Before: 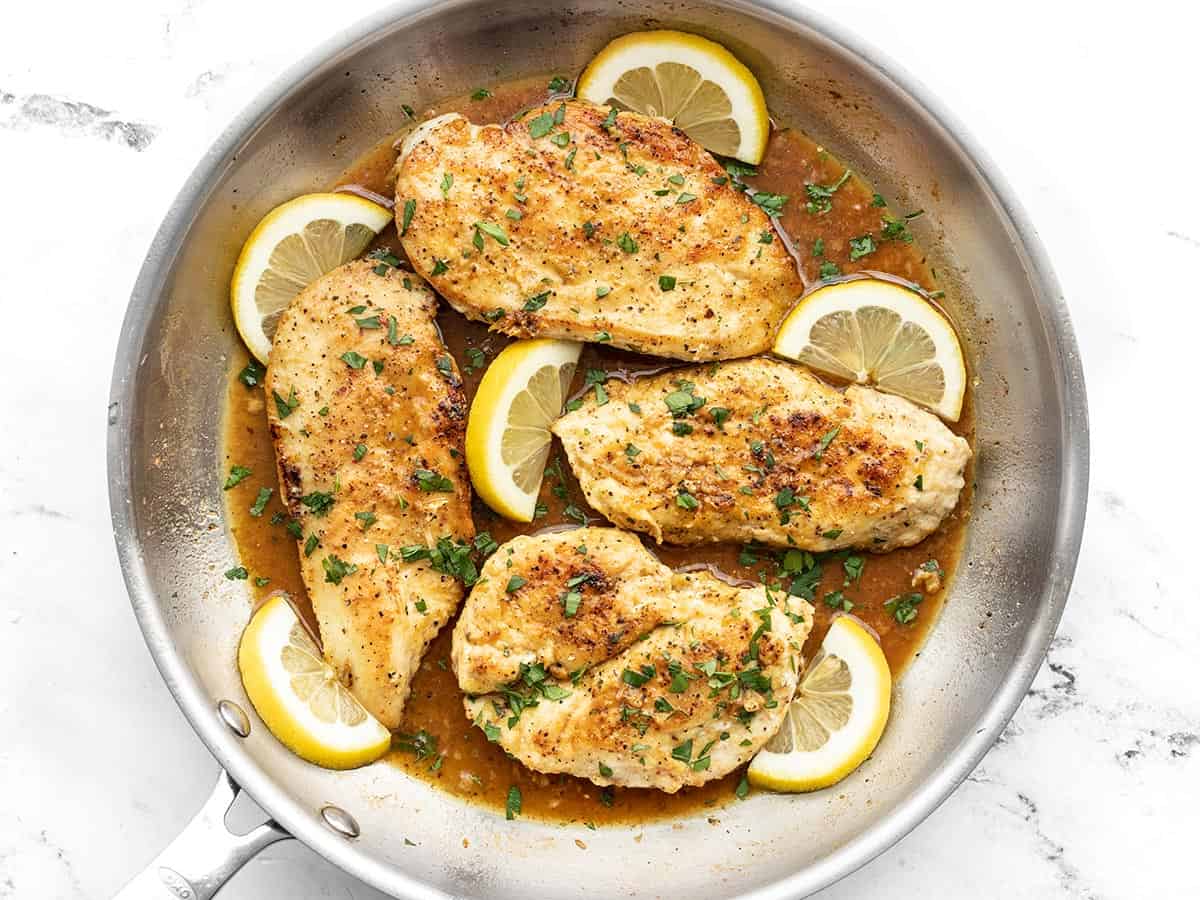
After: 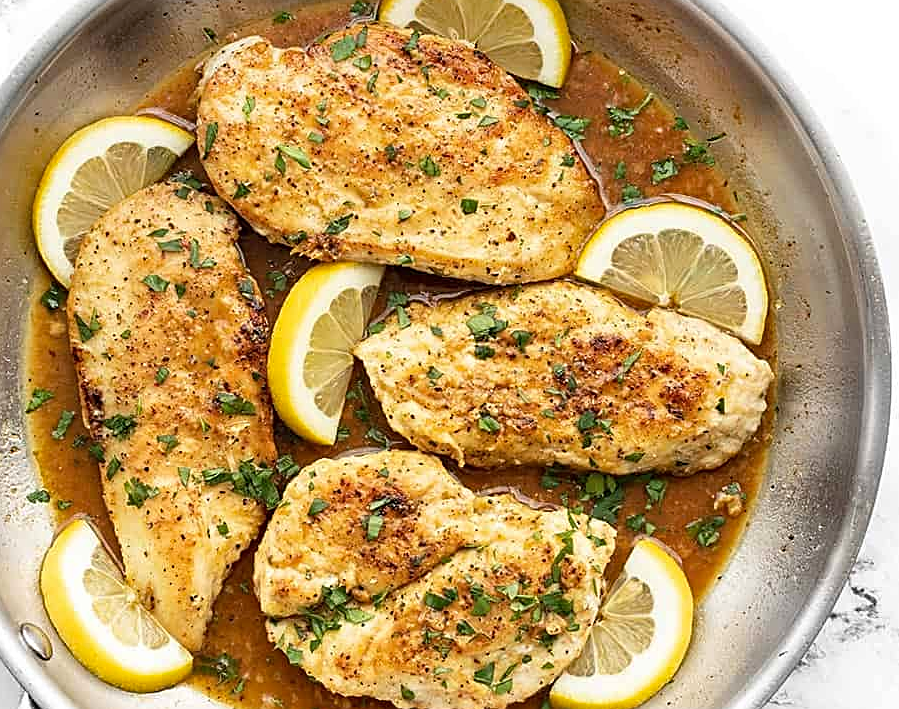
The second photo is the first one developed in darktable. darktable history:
crop: left 16.576%, top 8.557%, right 8.489%, bottom 12.585%
haze removal: compatibility mode true, adaptive false
sharpen: amount 0.5
